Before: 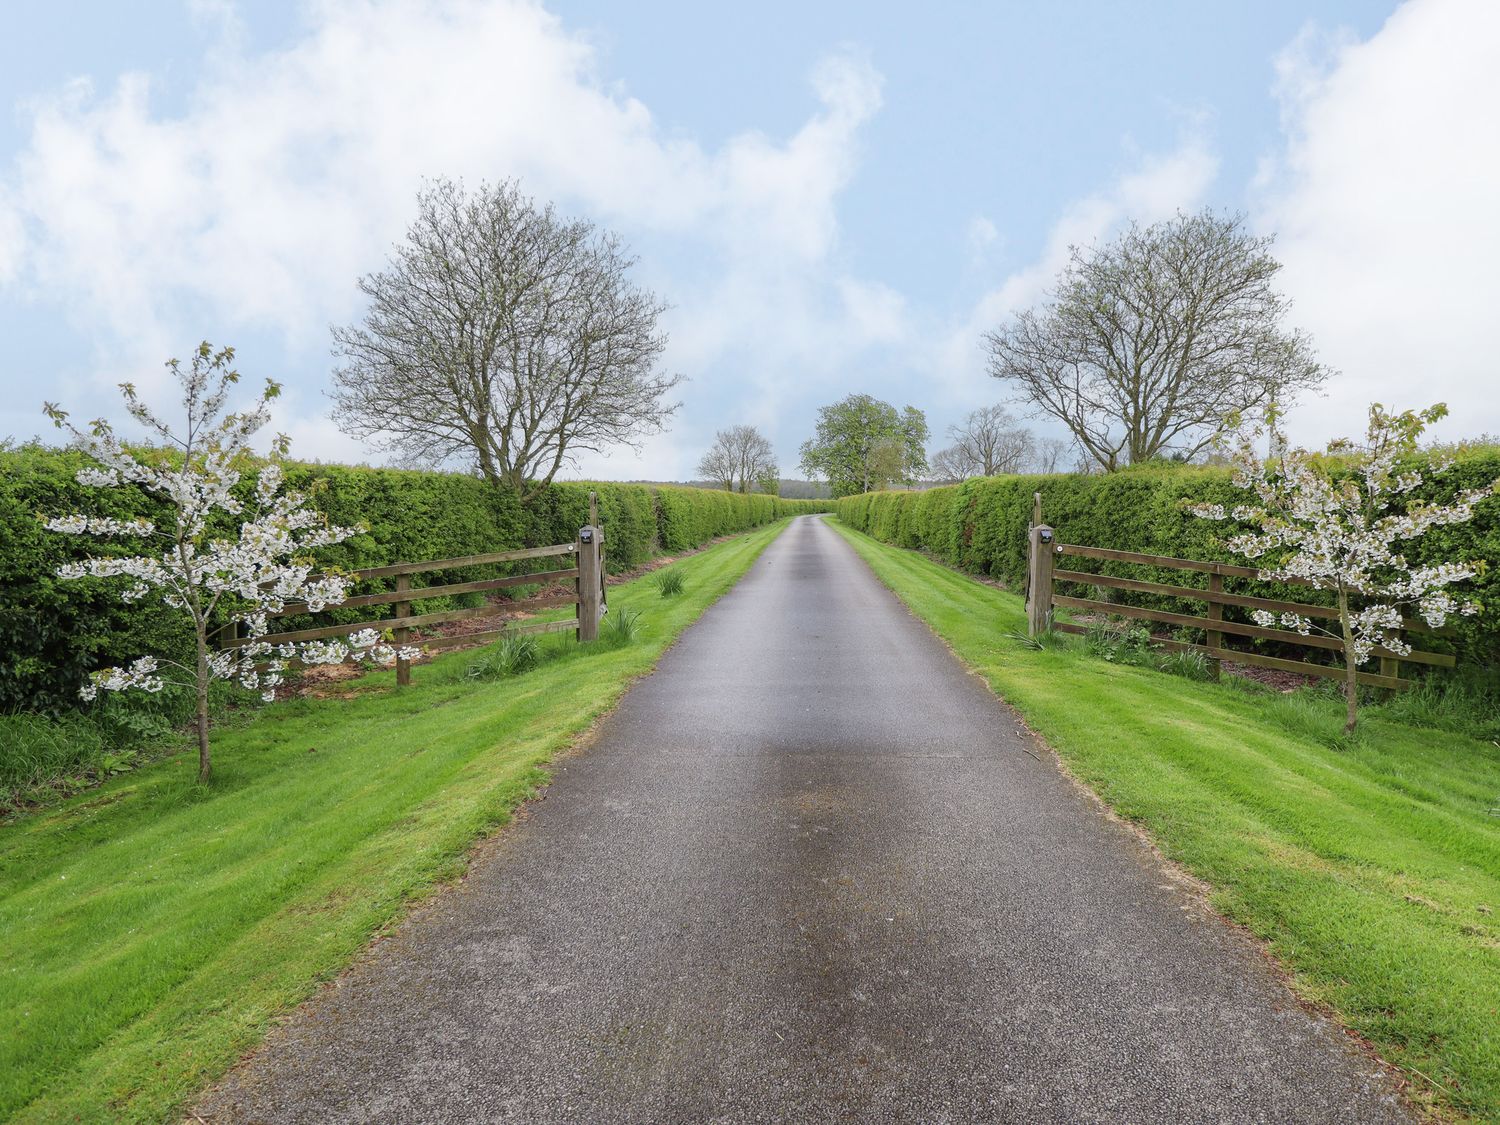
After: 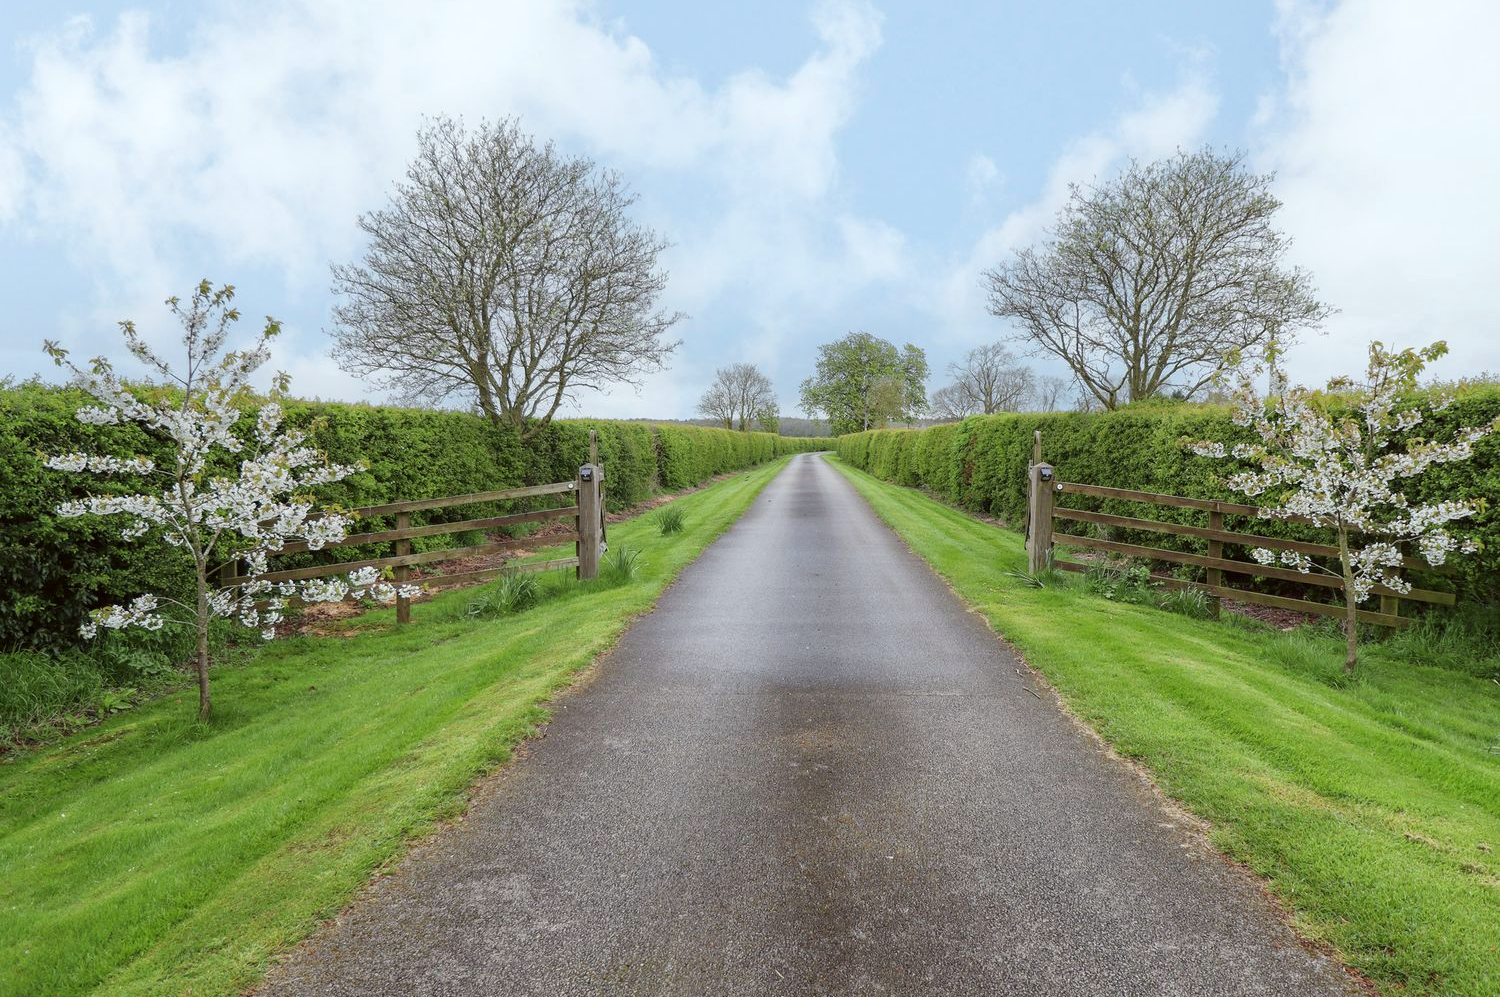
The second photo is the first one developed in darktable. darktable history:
crop and rotate: top 5.579%, bottom 5.746%
color correction: highlights a* -2.78, highlights b* -2.09, shadows a* 2.03, shadows b* 2.74
local contrast: mode bilateral grid, contrast 11, coarseness 26, detail 111%, midtone range 0.2
